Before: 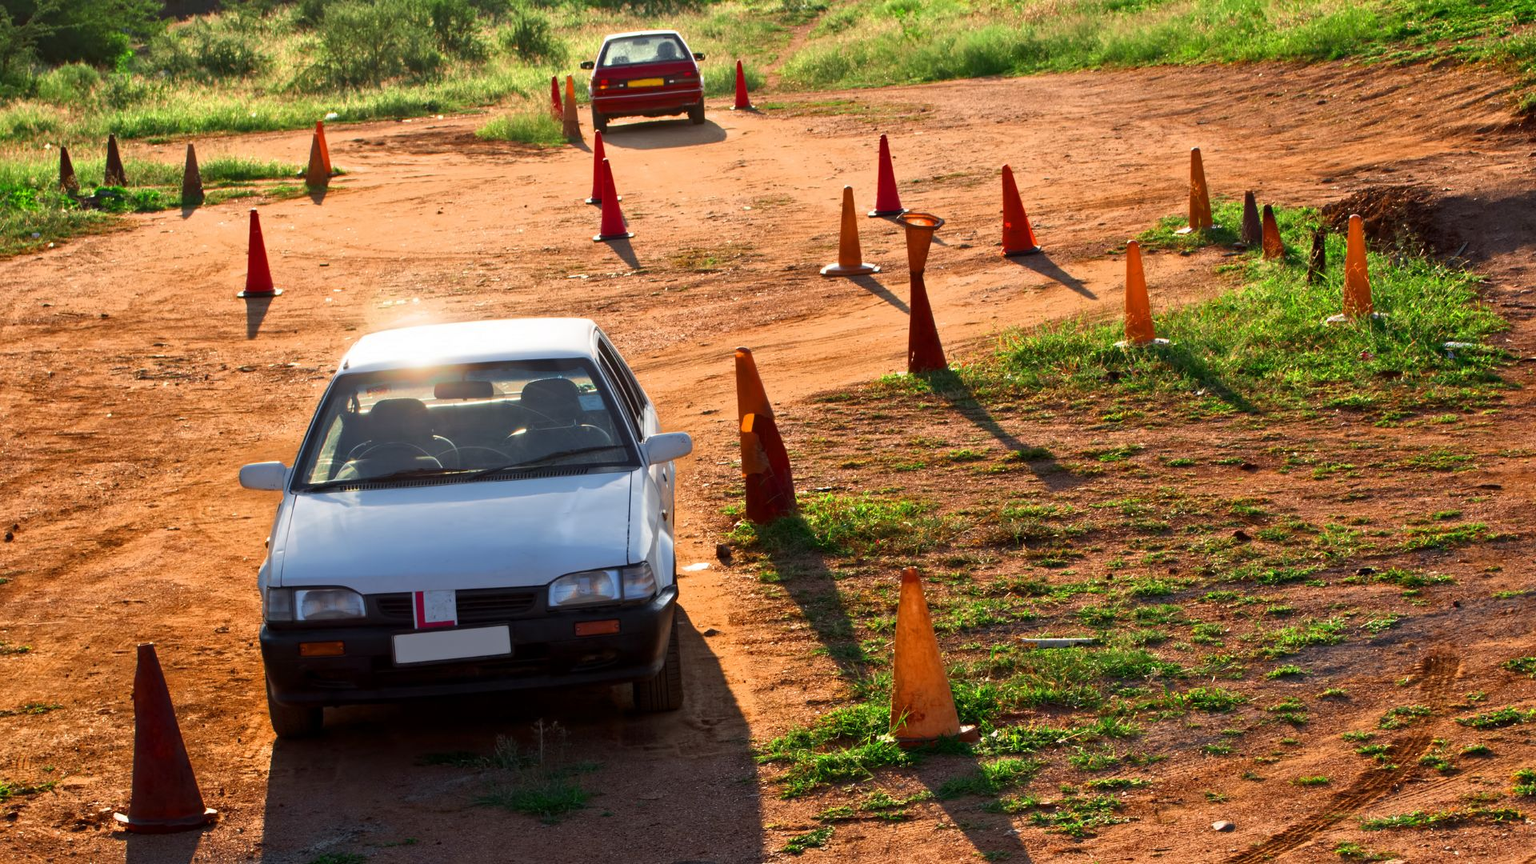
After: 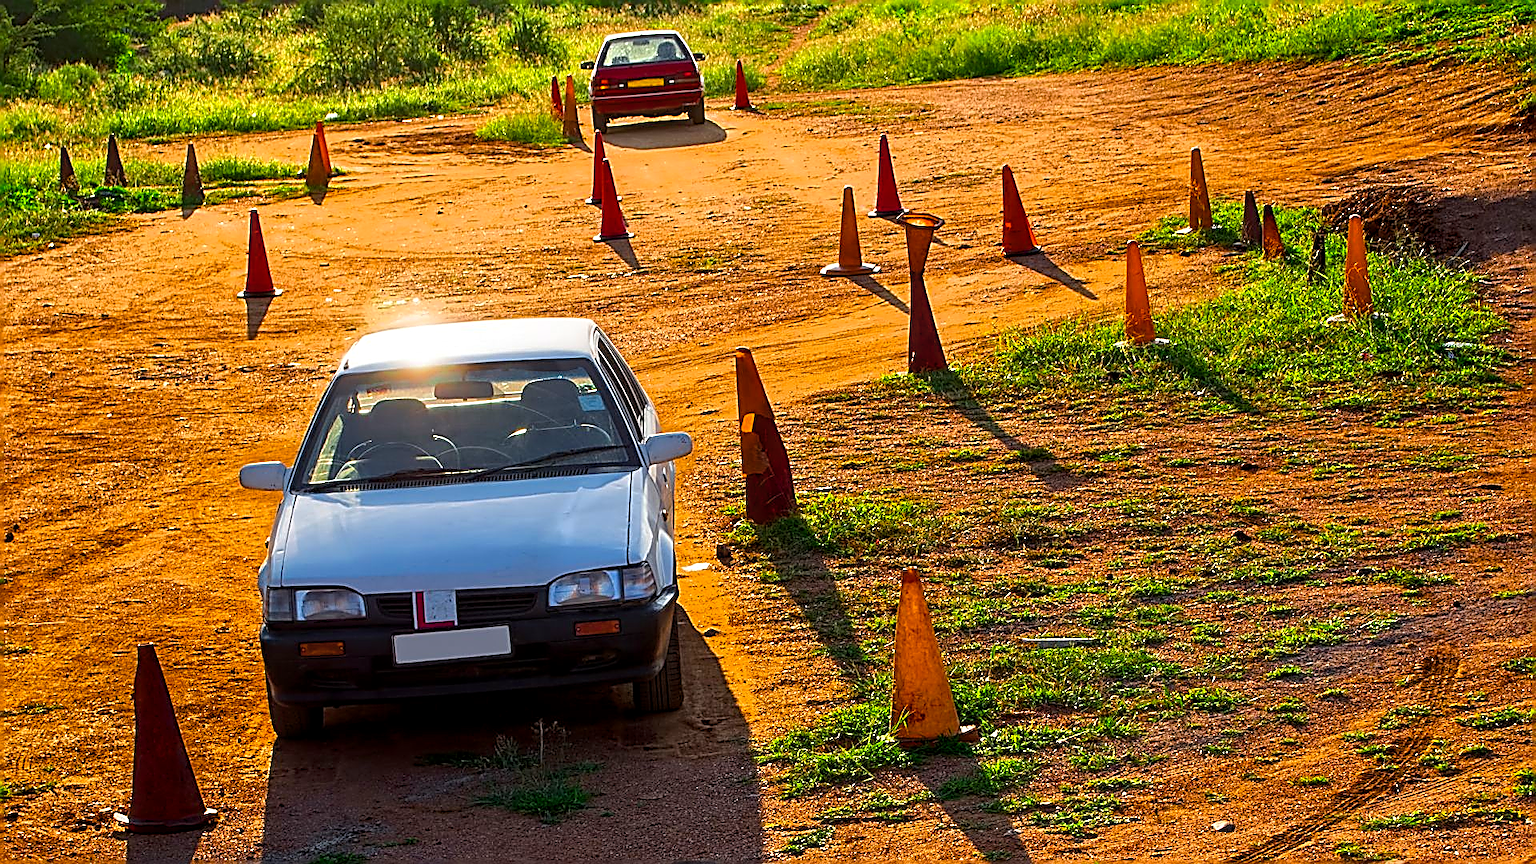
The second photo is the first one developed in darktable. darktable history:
color balance rgb: linear chroma grading › global chroma 15%, perceptual saturation grading › global saturation 30%
local contrast: on, module defaults
sharpen: amount 2
